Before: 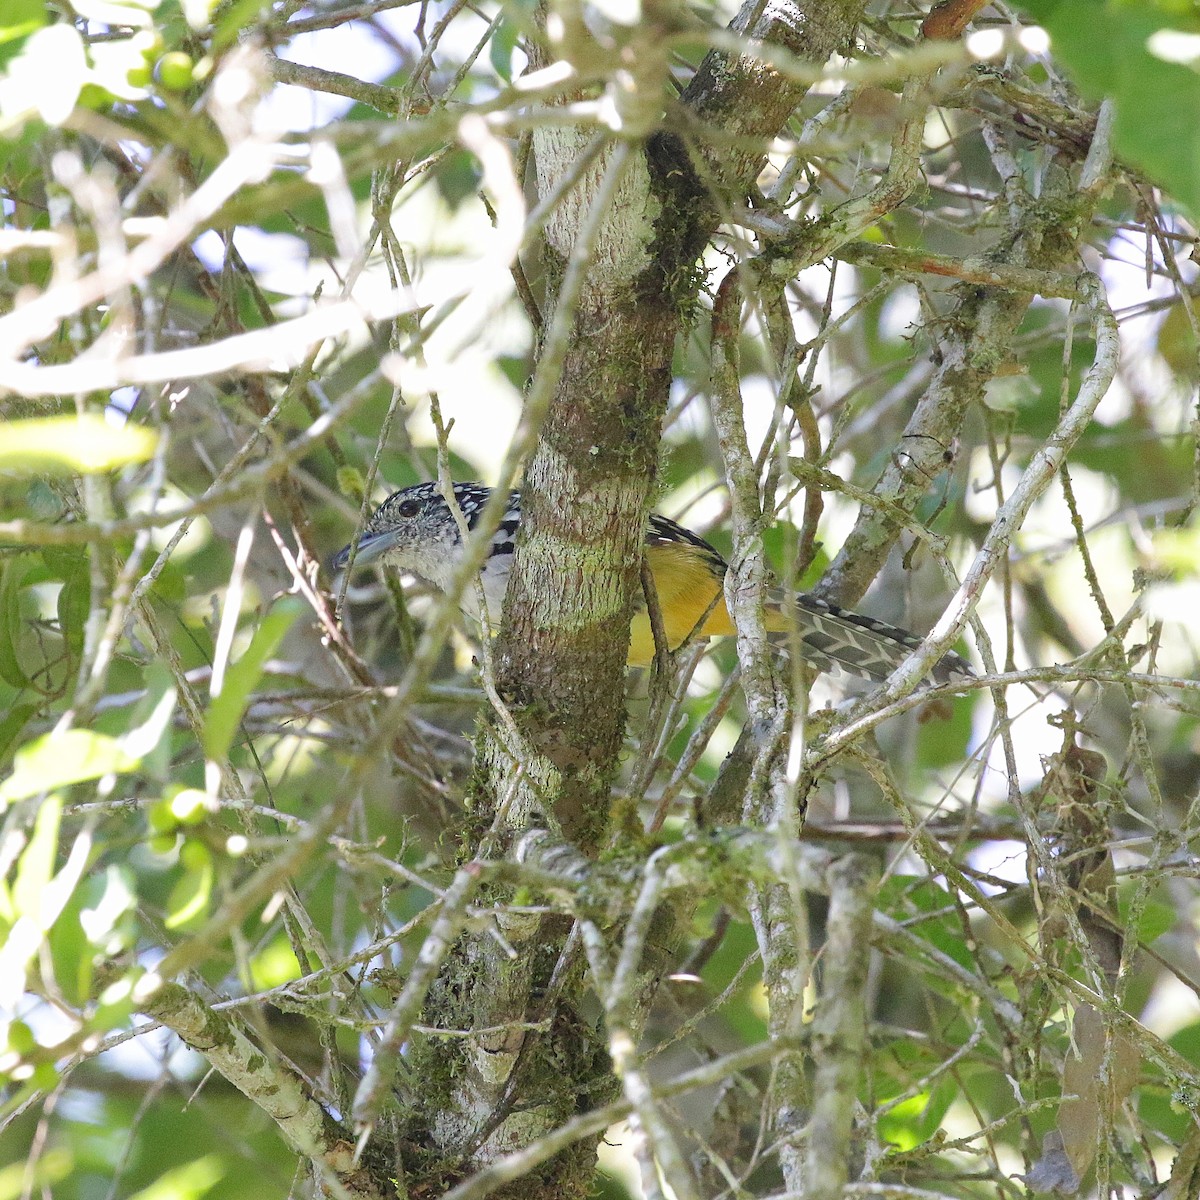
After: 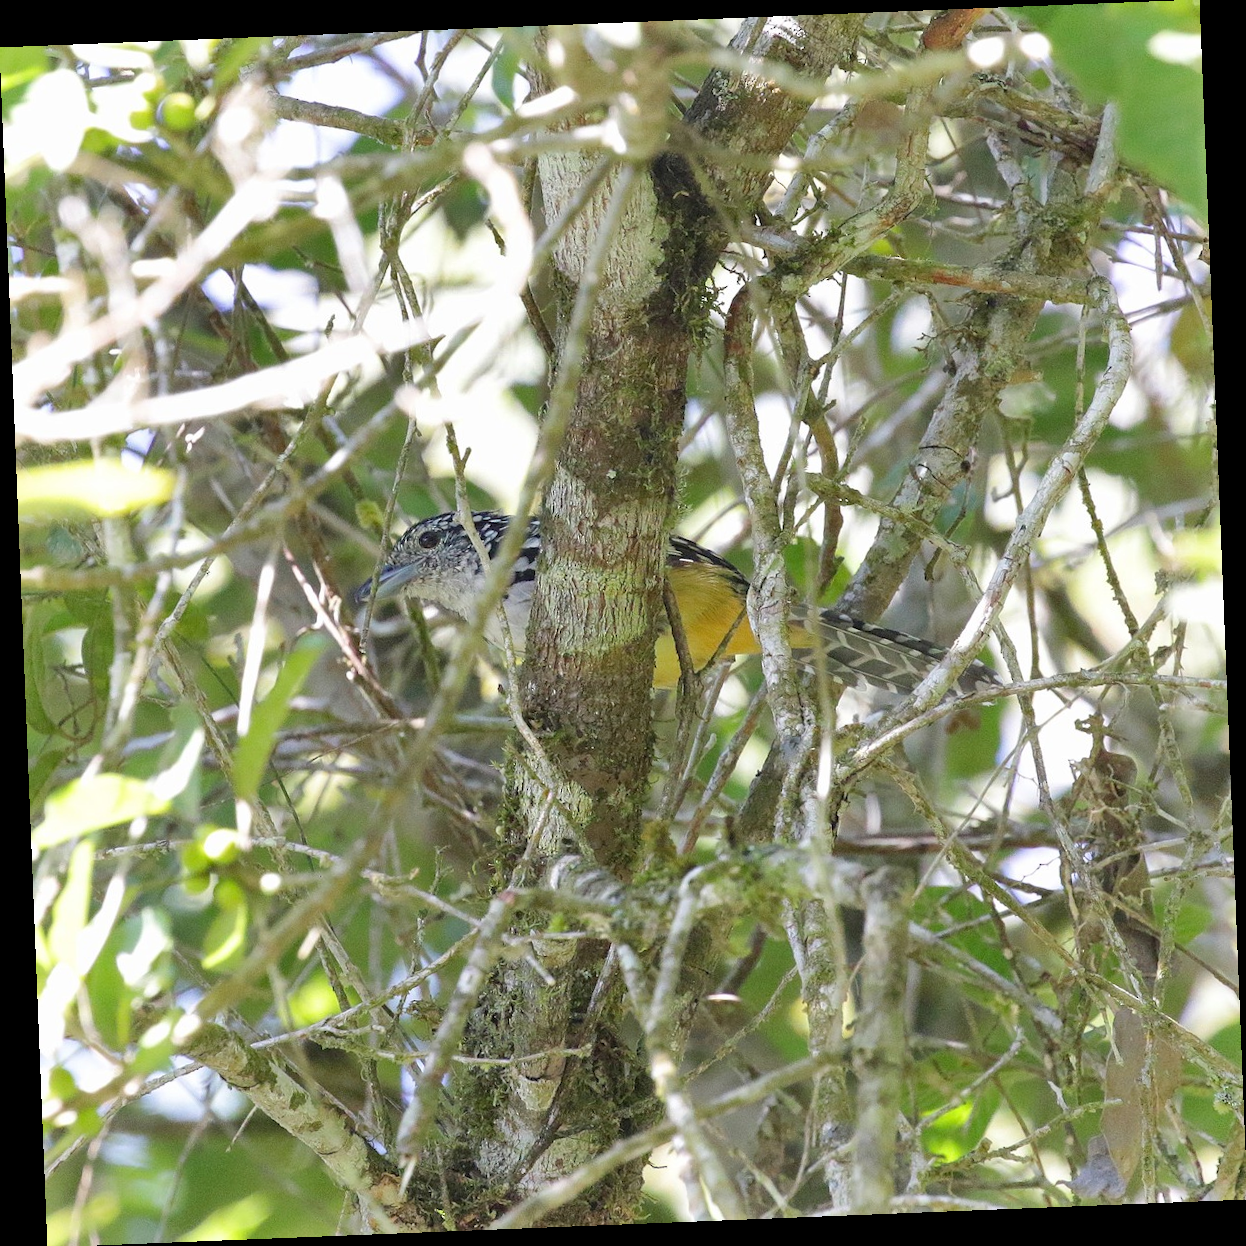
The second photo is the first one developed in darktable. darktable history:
shadows and highlights: low approximation 0.01, soften with gaussian
rotate and perspective: rotation -2.29°, automatic cropping off
